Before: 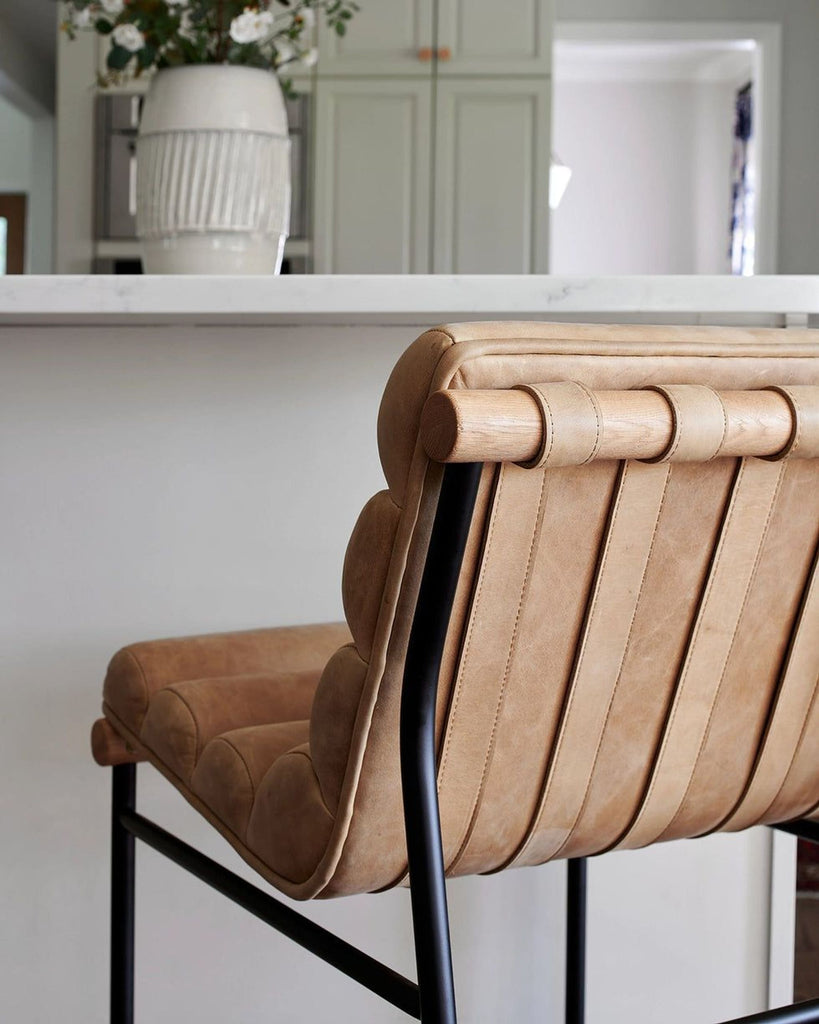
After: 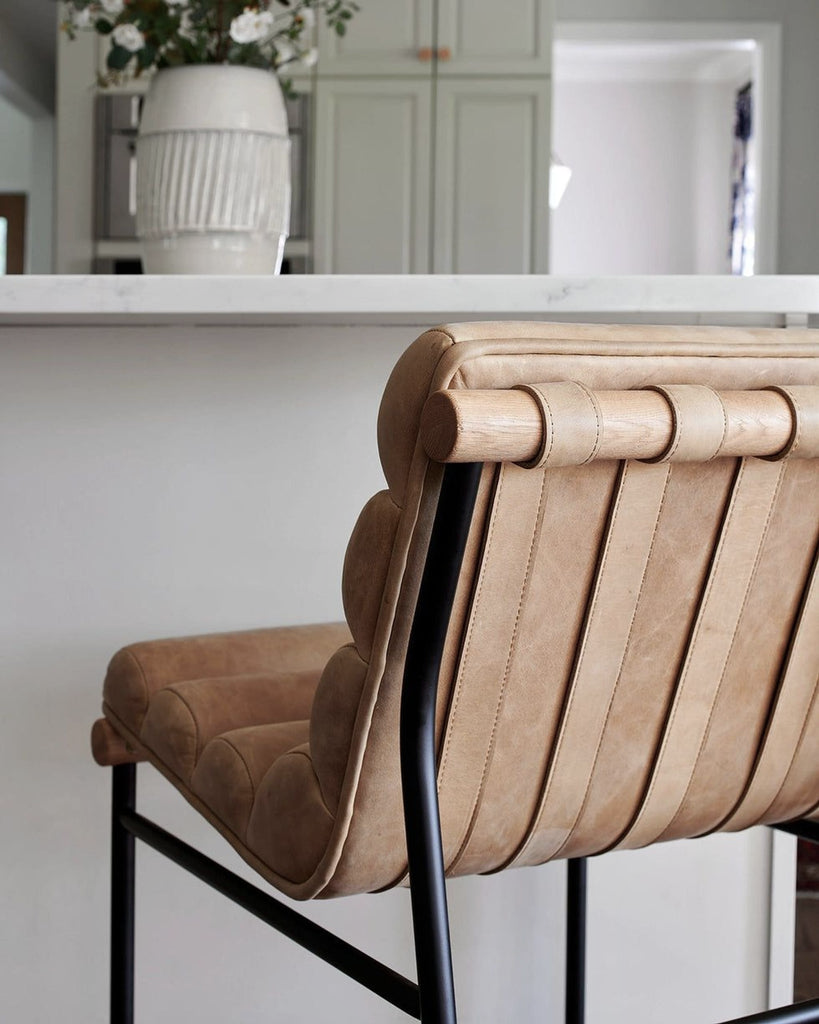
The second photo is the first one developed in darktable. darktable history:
contrast brightness saturation: saturation -0.17
tone equalizer: on, module defaults
